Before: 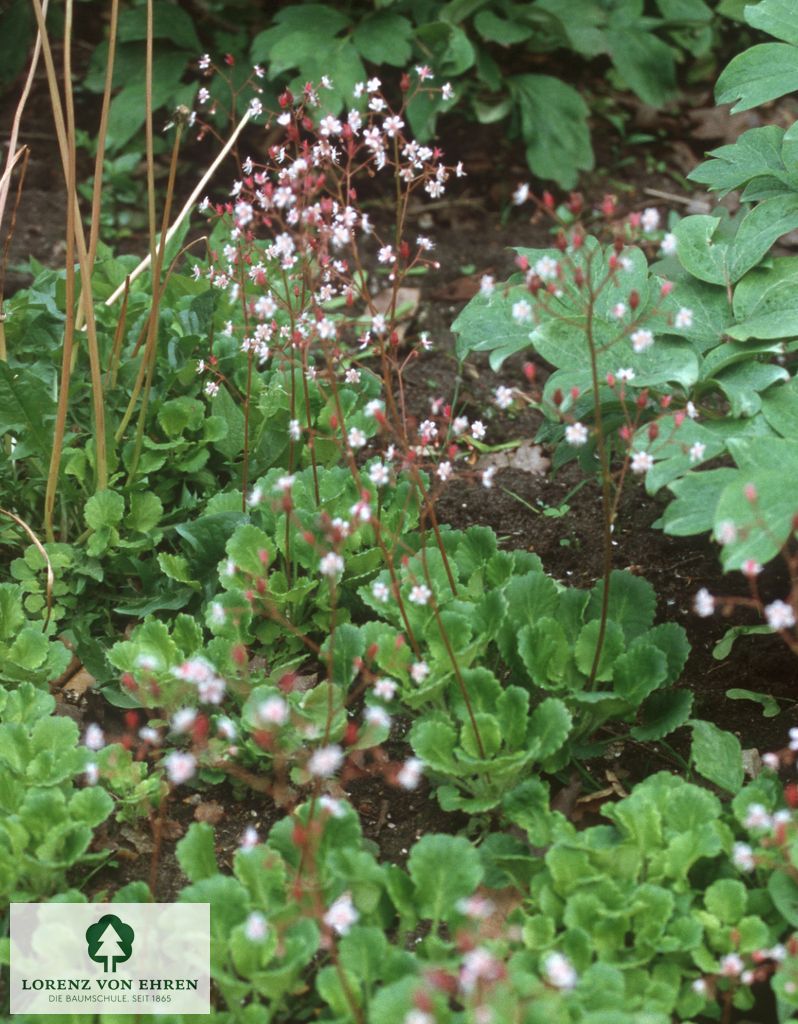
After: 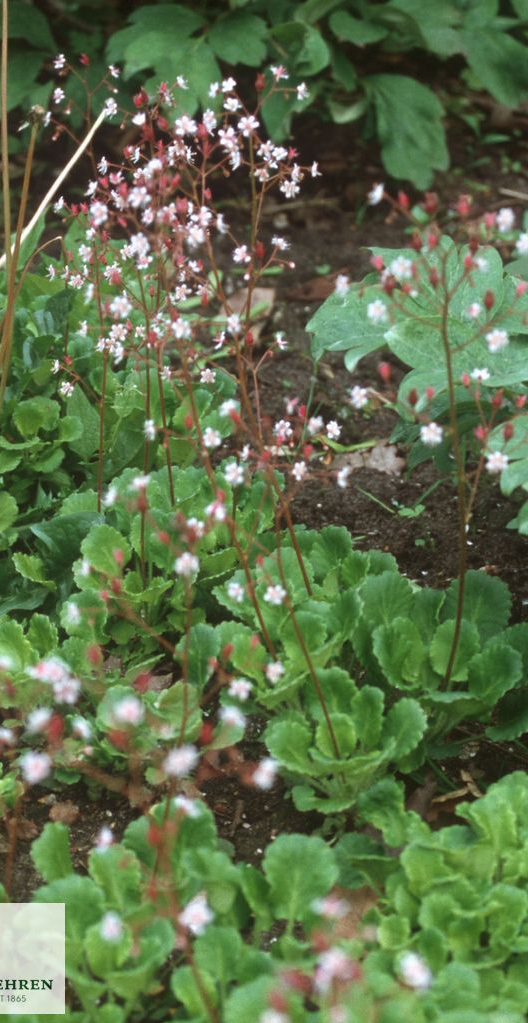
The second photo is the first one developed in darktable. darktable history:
crop and rotate: left 18.208%, right 15.514%
